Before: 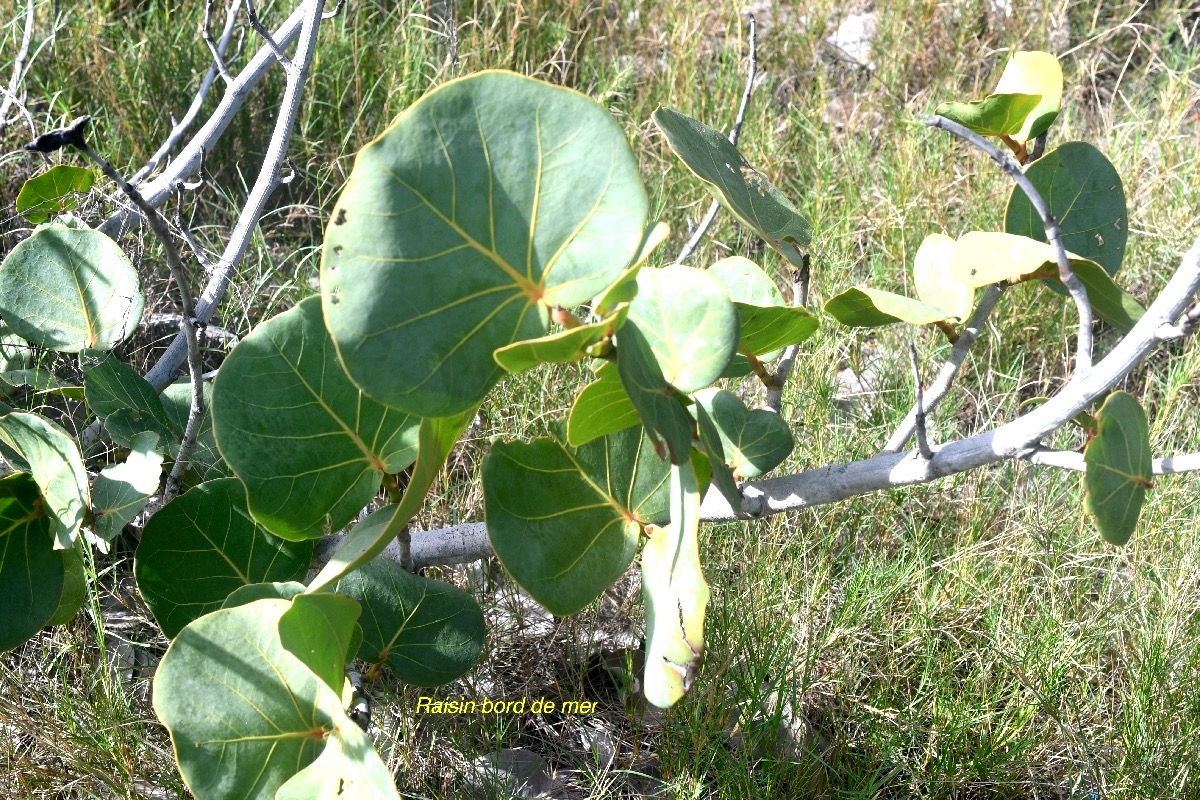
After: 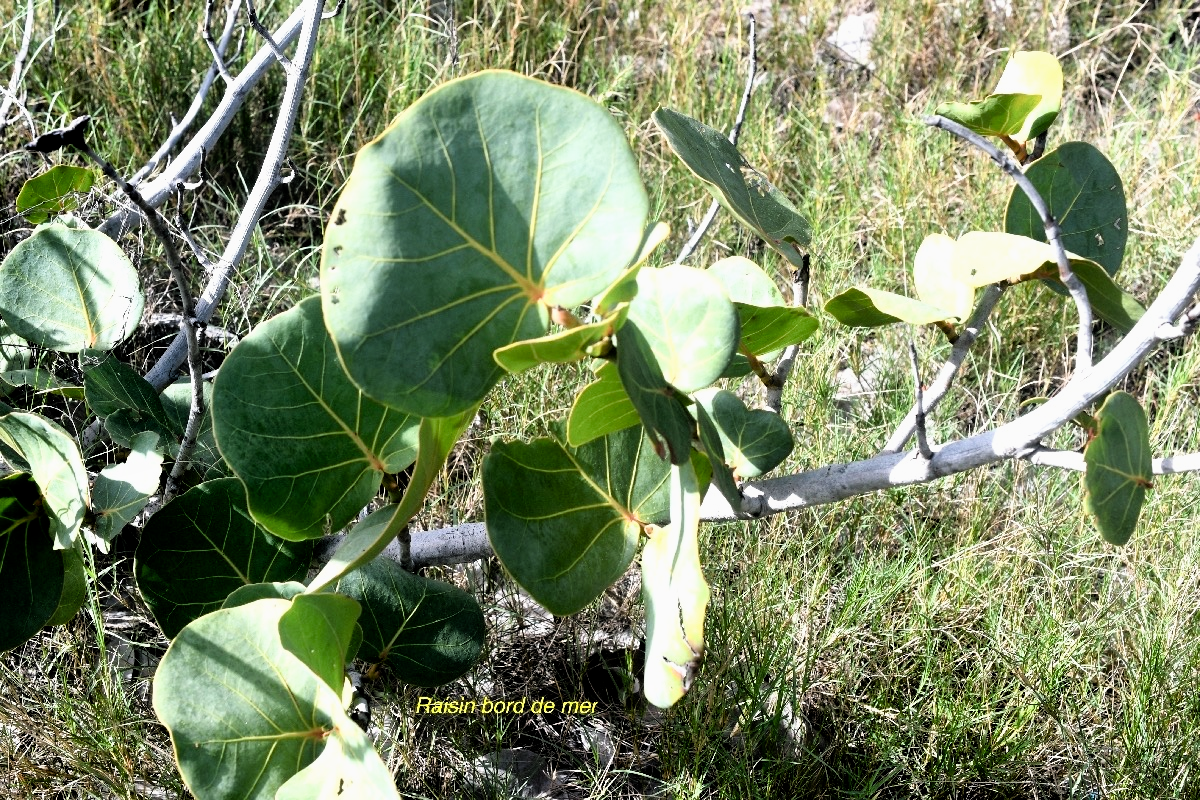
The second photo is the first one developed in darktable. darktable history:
shadows and highlights: radius 126.45, shadows 30.55, highlights -30.86, low approximation 0.01, soften with gaussian
filmic rgb: middle gray luminance 8.59%, black relative exposure -6.3 EV, white relative exposure 2.72 EV, target black luminance 0%, hardness 4.79, latitude 73.39%, contrast 1.337, shadows ↔ highlights balance 9.45%
exposure: black level correction 0.006, compensate exposure bias true, compensate highlight preservation false
